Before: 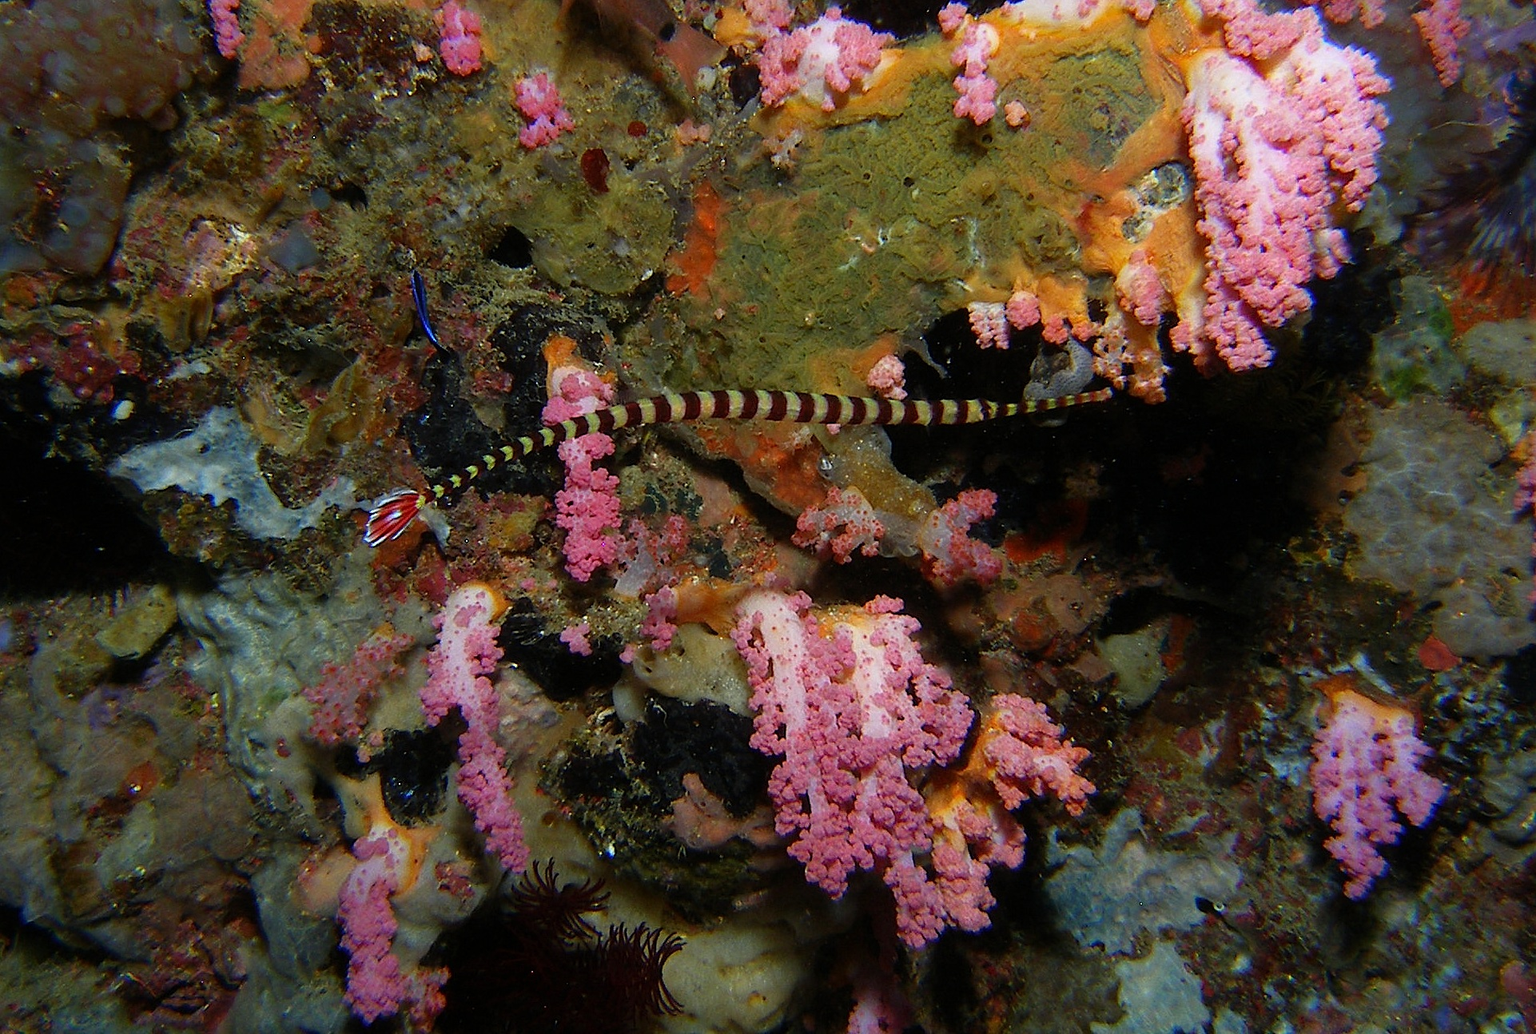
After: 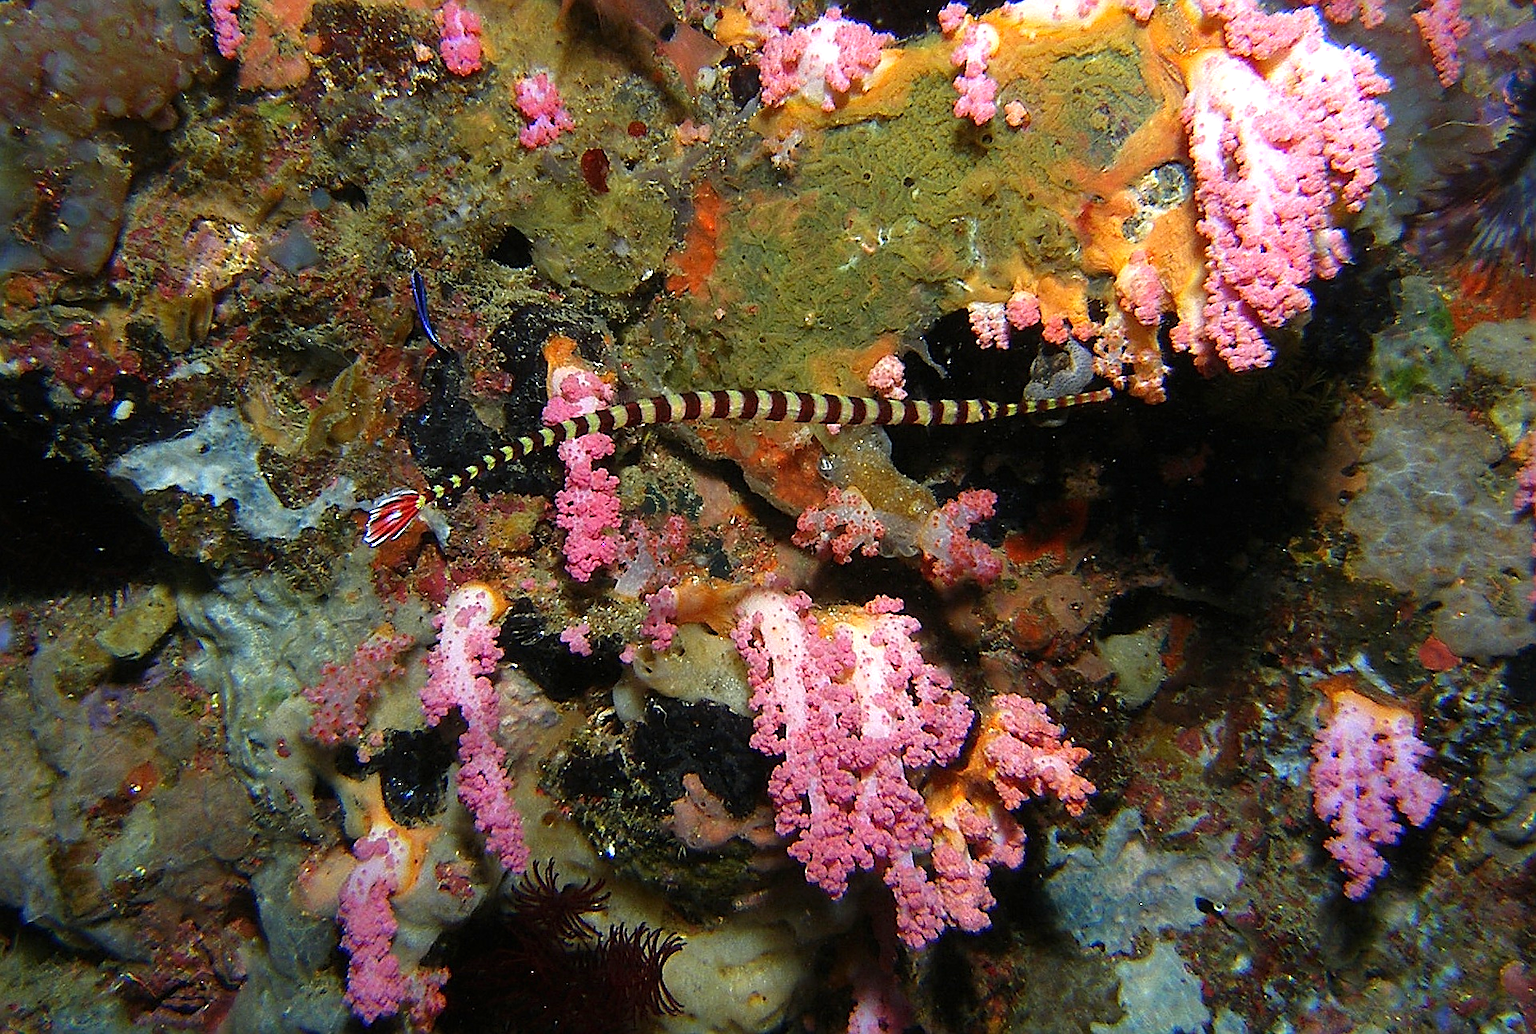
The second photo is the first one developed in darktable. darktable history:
exposure: black level correction 0, exposure 0.695 EV, compensate highlight preservation false
sharpen: amount 0.534
